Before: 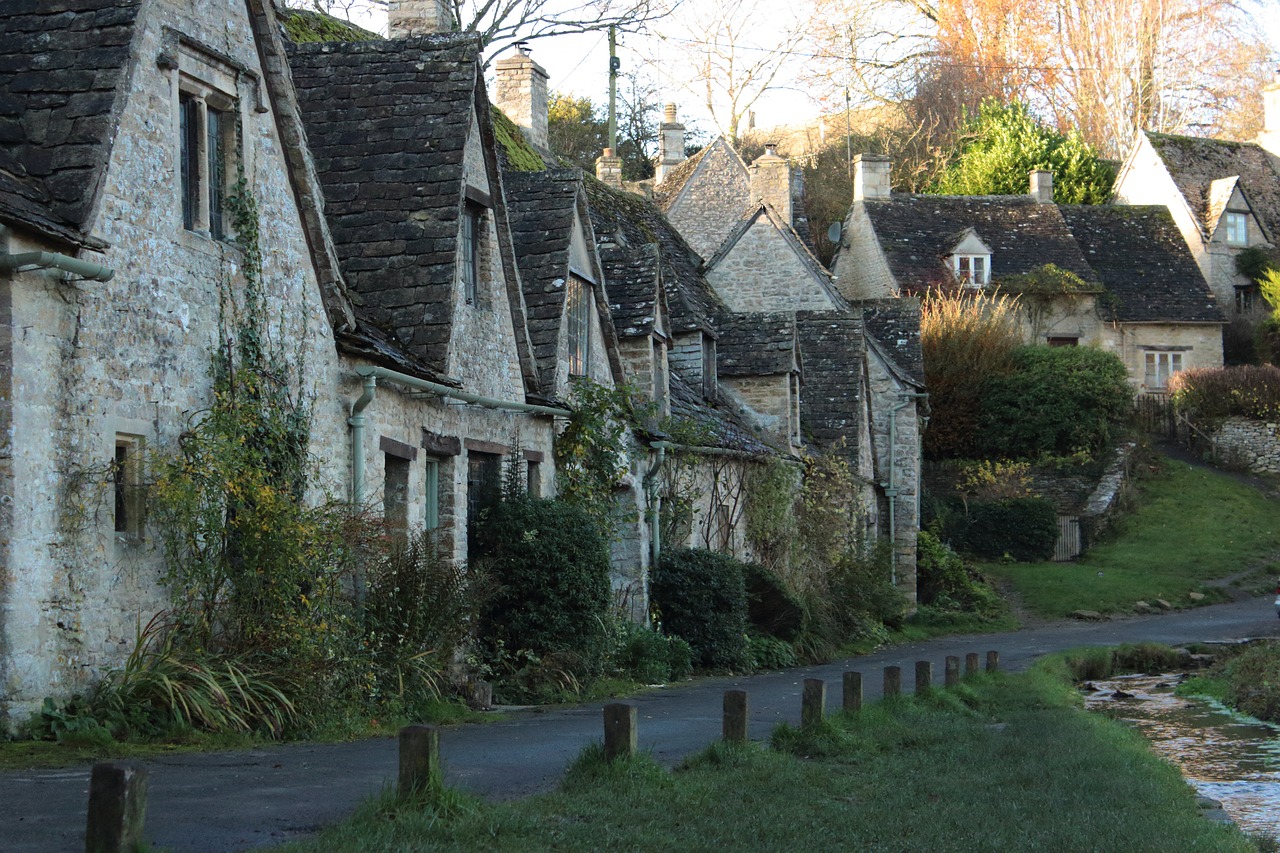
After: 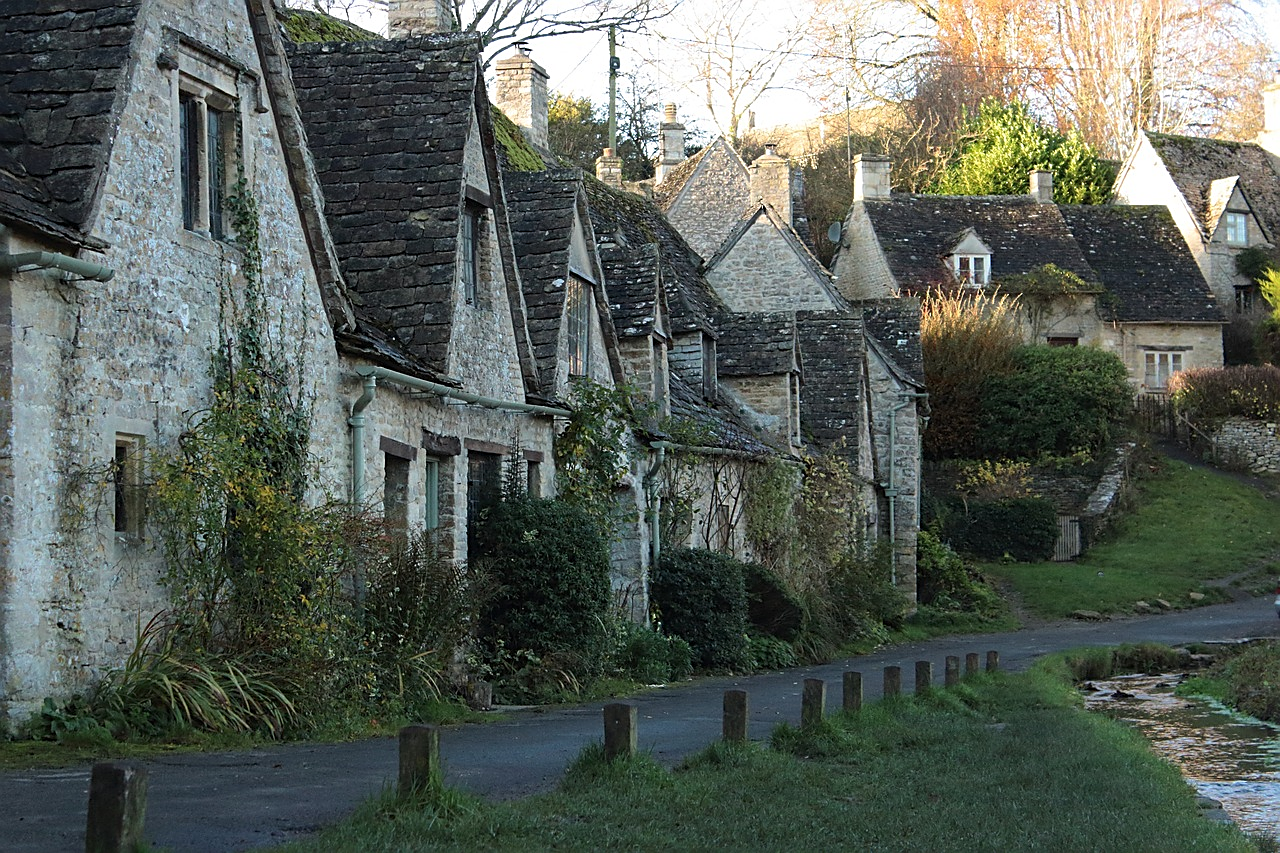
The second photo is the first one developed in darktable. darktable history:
levels: mode automatic, black 0.023%, white 99.97%, levels [0.062, 0.494, 0.925]
sharpen: on, module defaults
